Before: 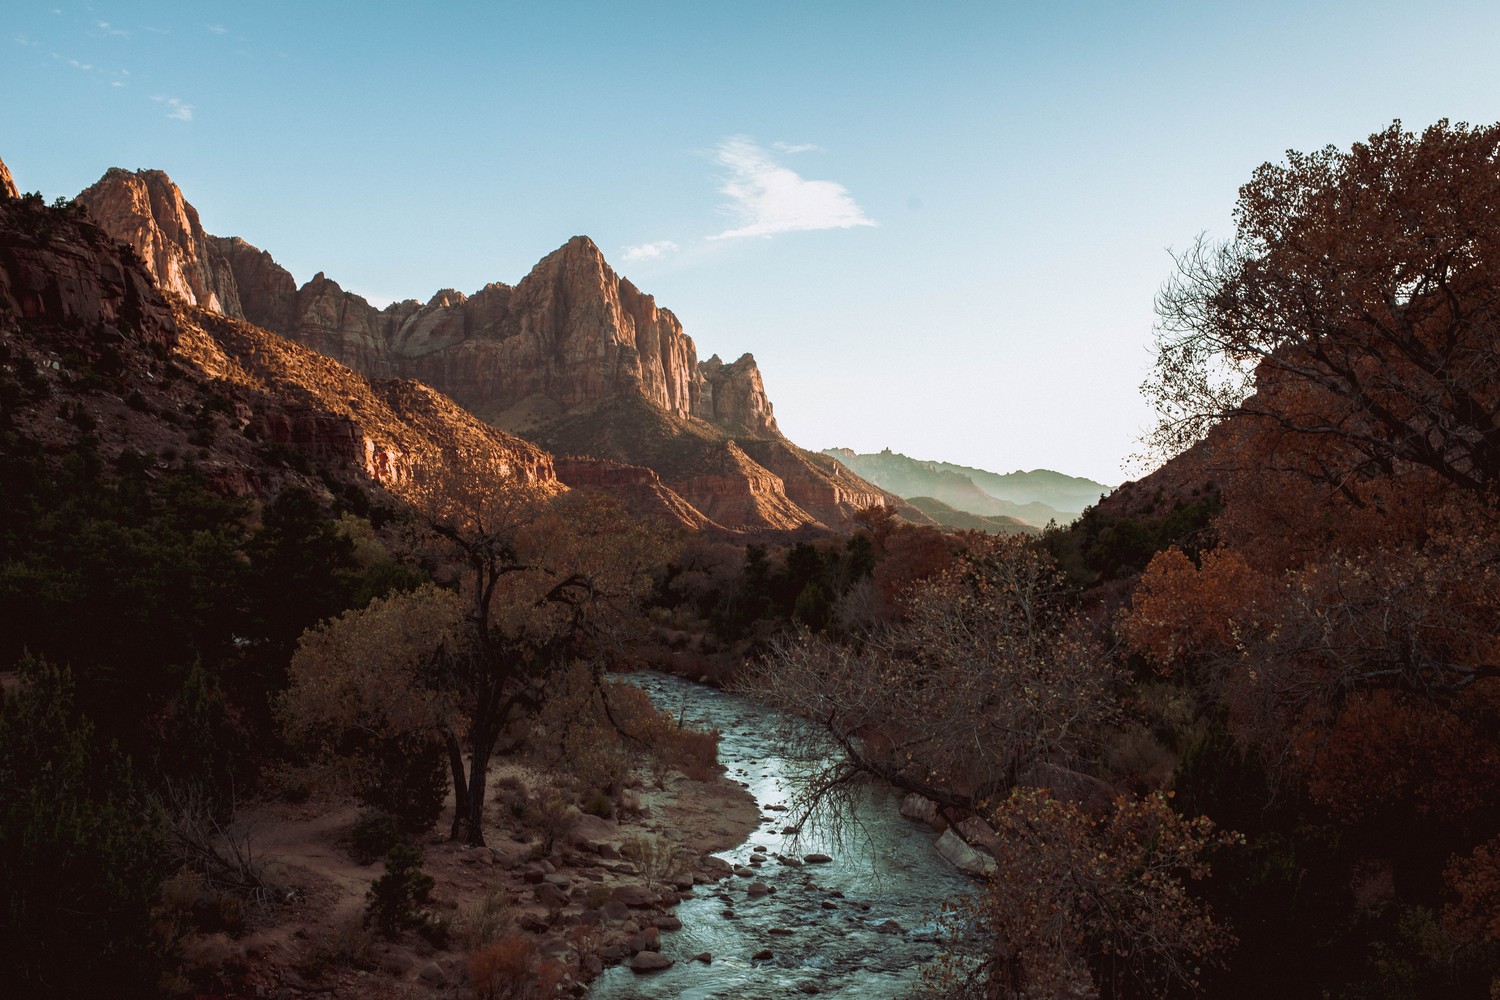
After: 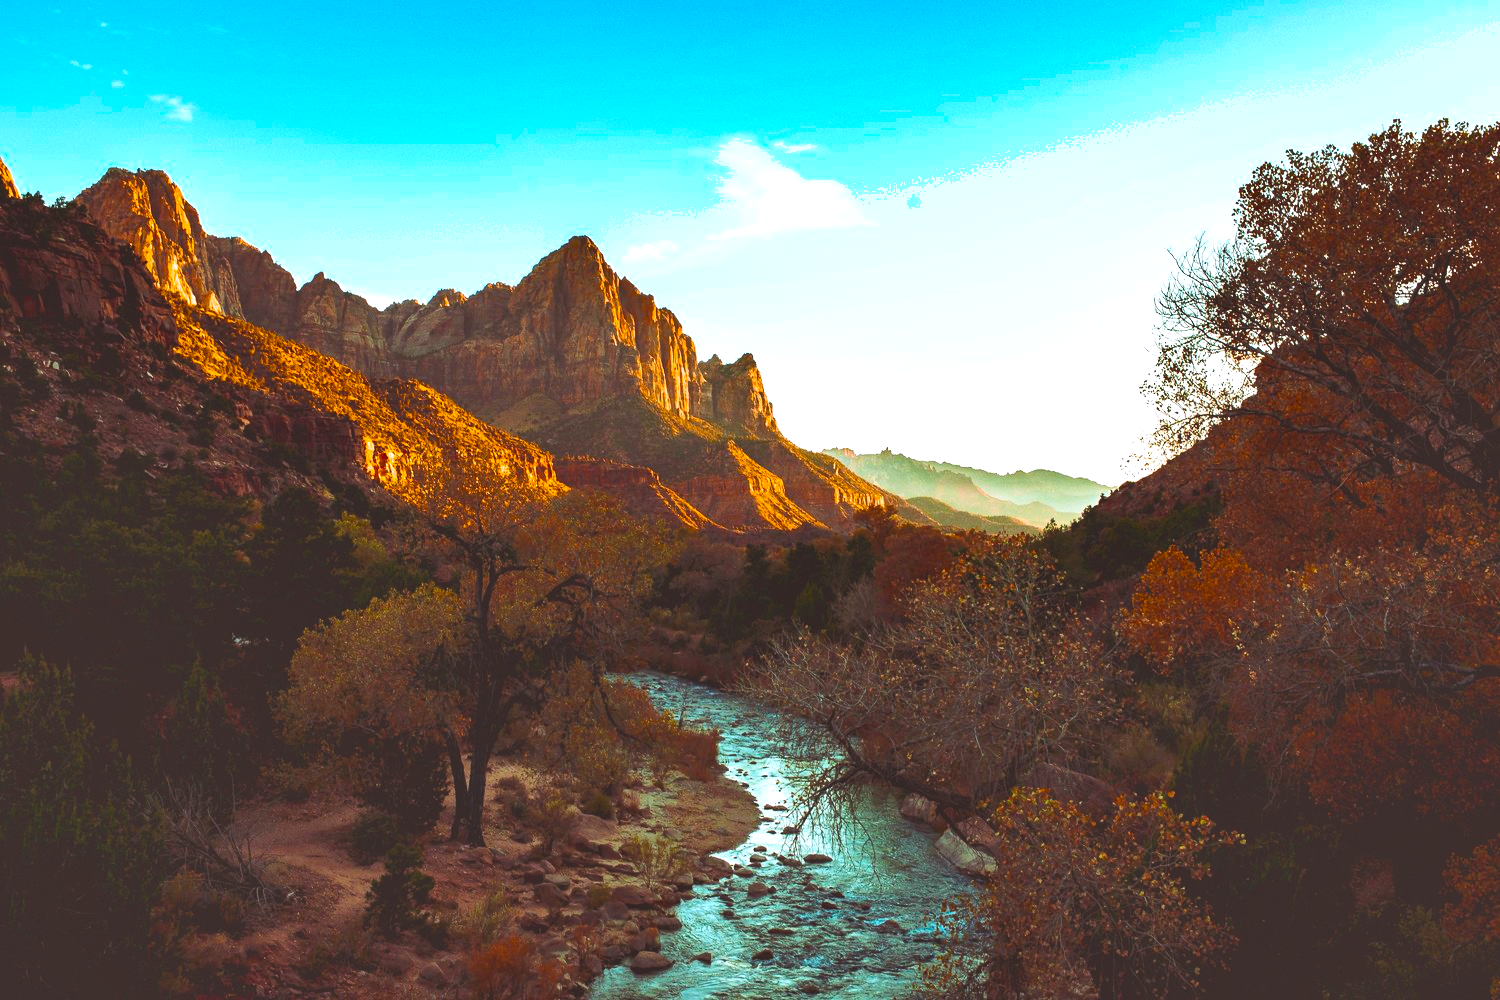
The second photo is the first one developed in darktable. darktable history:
exposure: black level correction -0.014, exposure -0.193 EV, compensate highlight preservation false
color balance rgb: linear chroma grading › global chroma 42%, perceptual saturation grading › global saturation 42%, perceptual brilliance grading › global brilliance 25%, global vibrance 33%
contrast brightness saturation: contrast 0.15, brightness 0.05
shadows and highlights: shadows 43.71, white point adjustment -1.46, soften with gaussian
